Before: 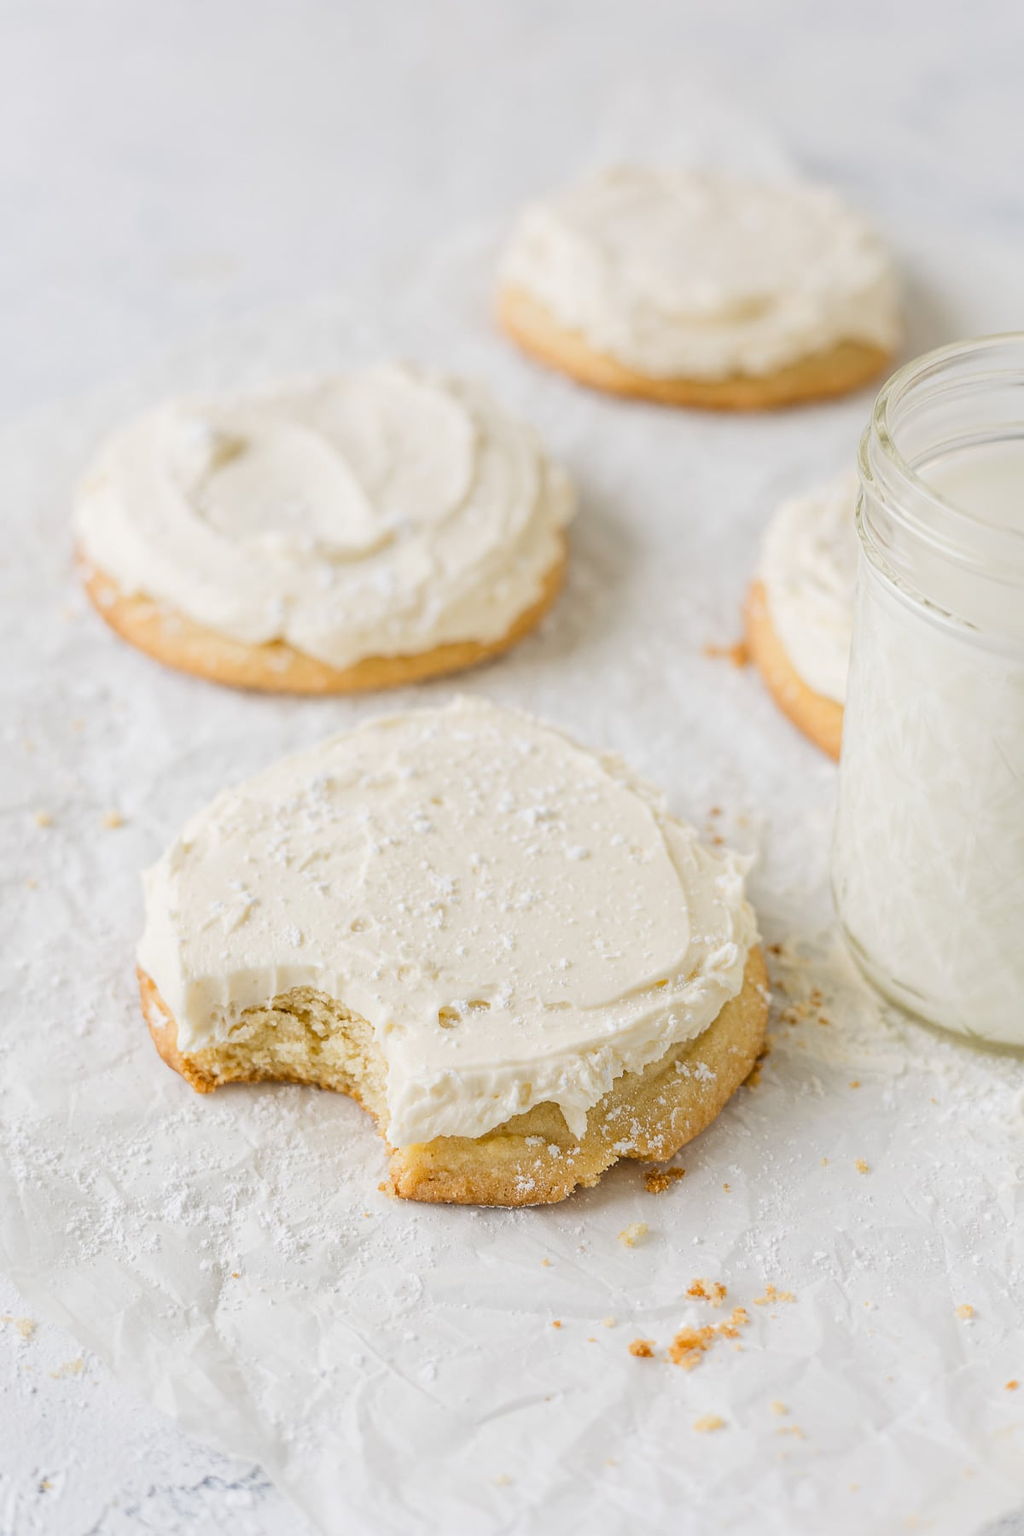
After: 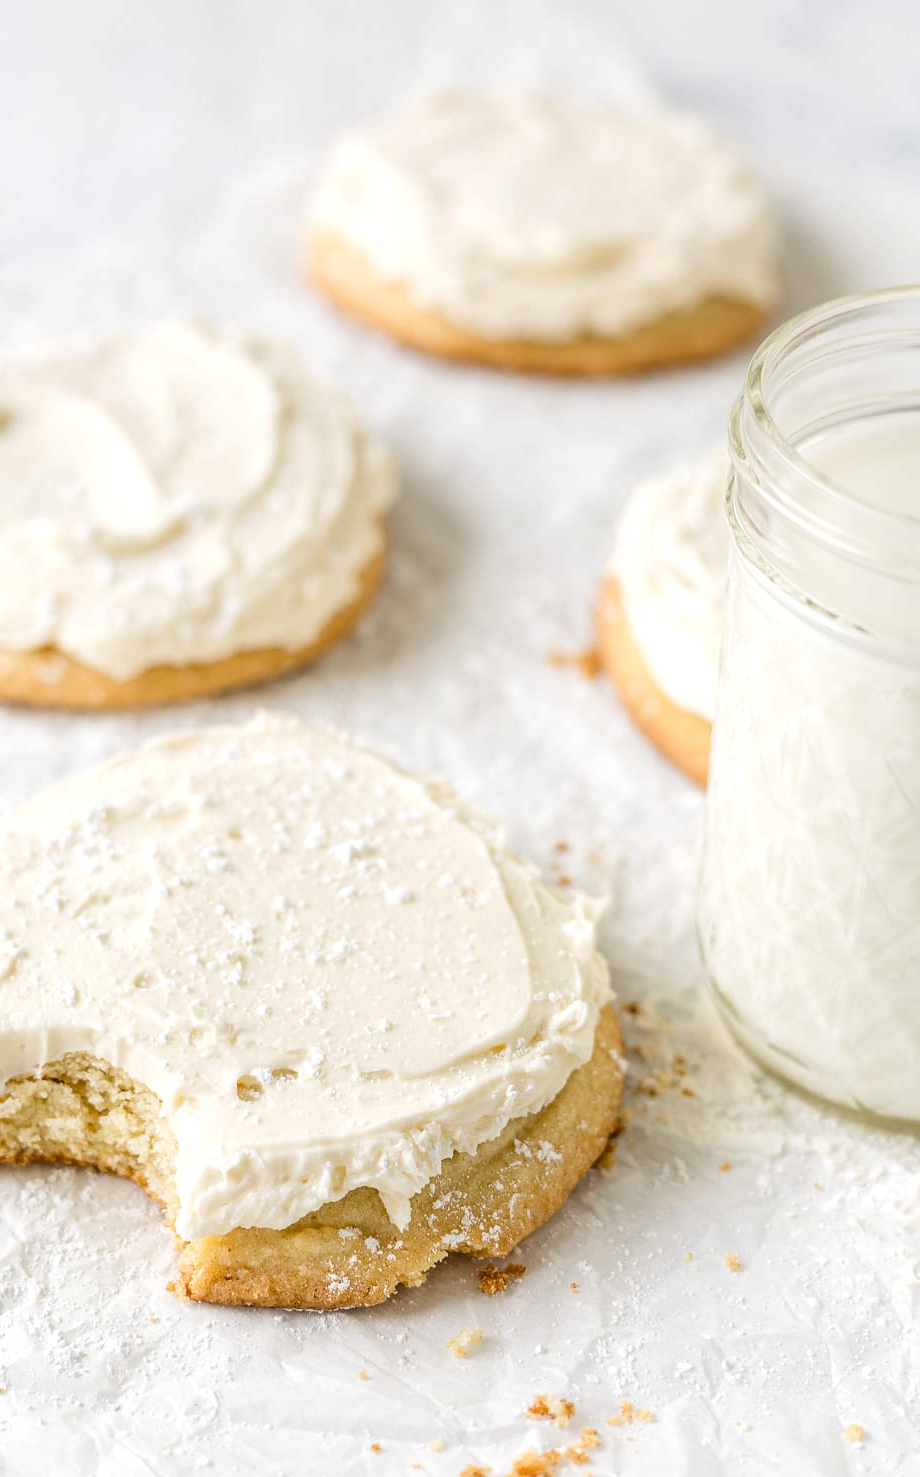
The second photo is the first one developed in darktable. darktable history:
exposure: black level correction 0, exposure 0.3 EV, compensate highlight preservation false
color balance rgb: perceptual saturation grading › global saturation -1%
local contrast: on, module defaults
crop: left 23.095%, top 5.827%, bottom 11.854%
